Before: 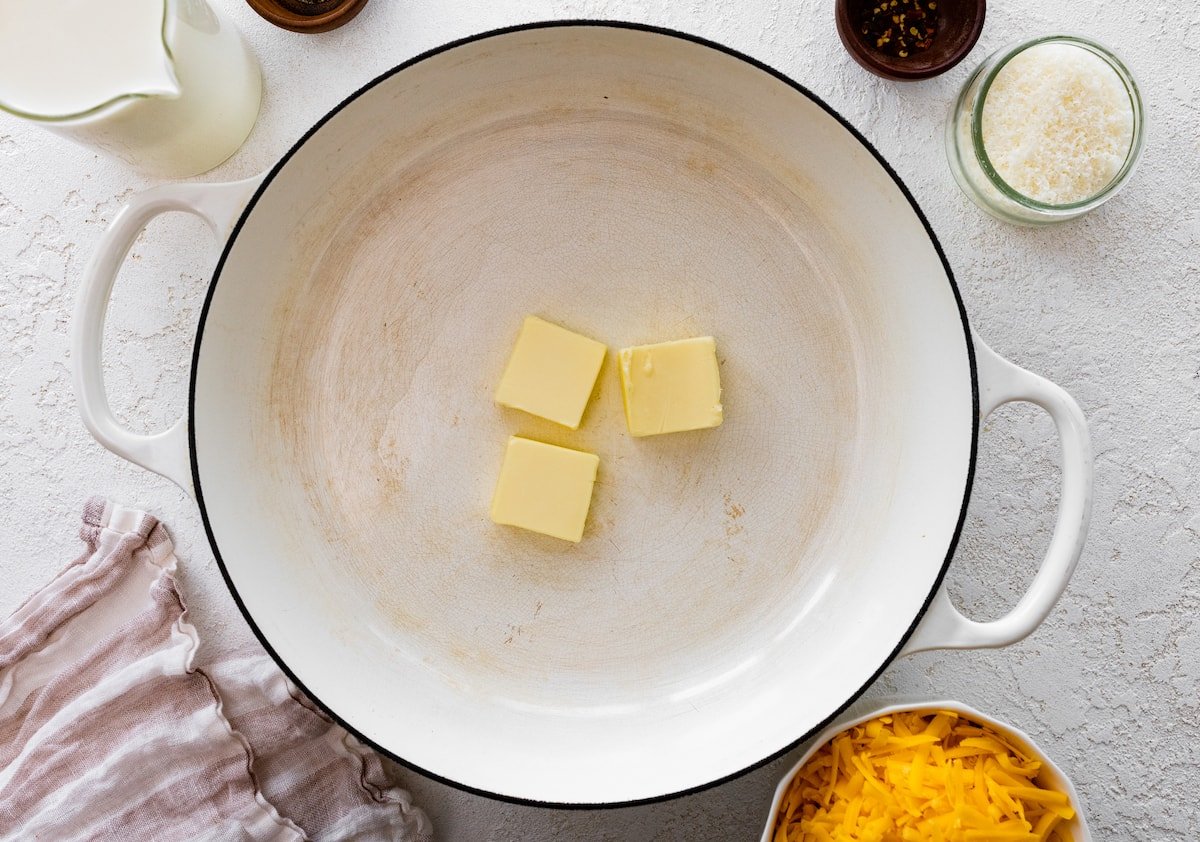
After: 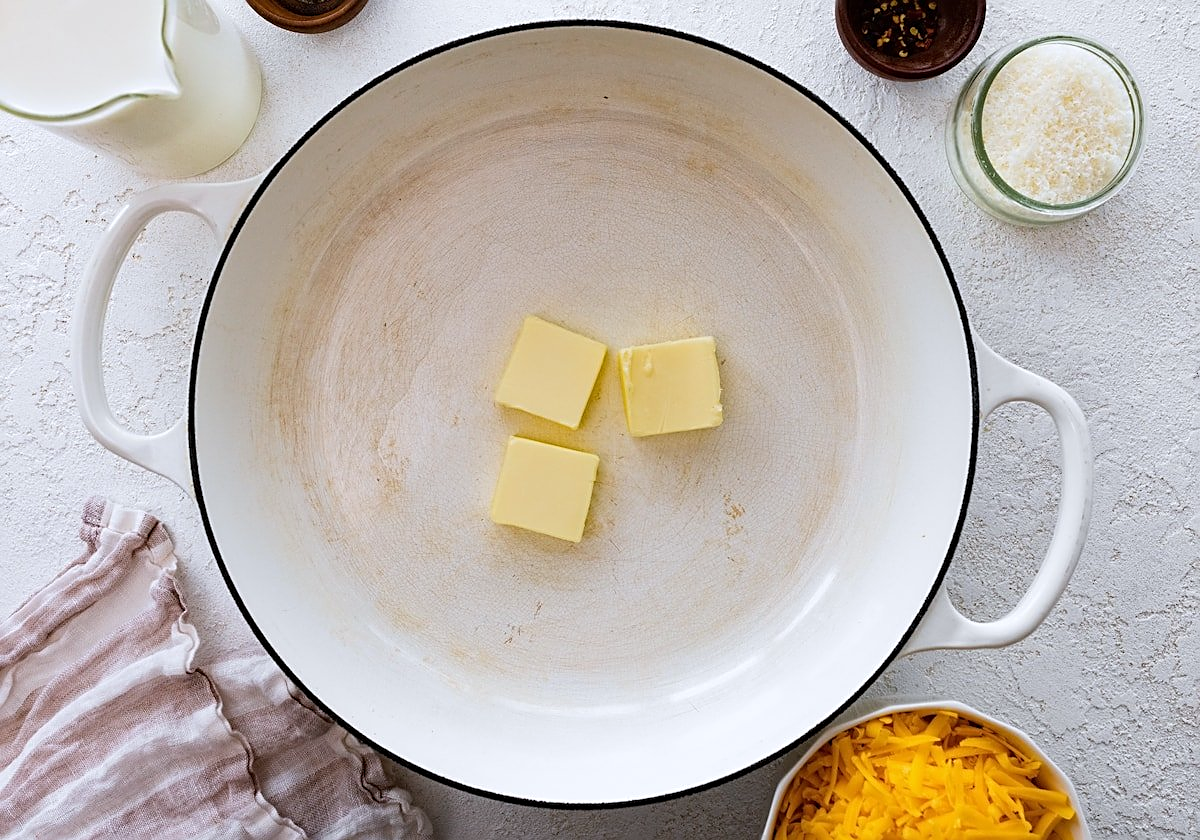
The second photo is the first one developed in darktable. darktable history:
white balance: red 0.983, blue 1.036
sharpen: on, module defaults
crop: top 0.05%, bottom 0.098%
